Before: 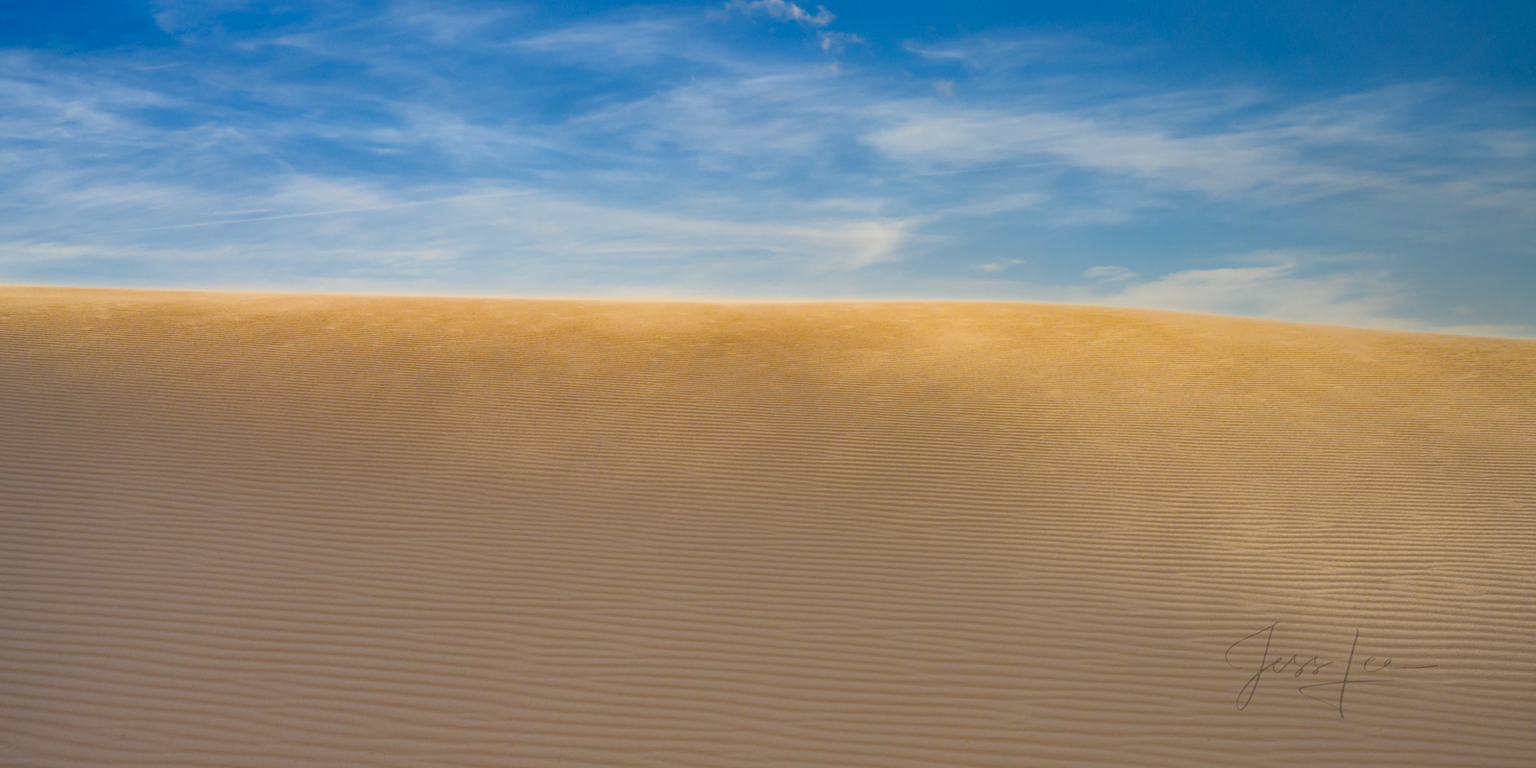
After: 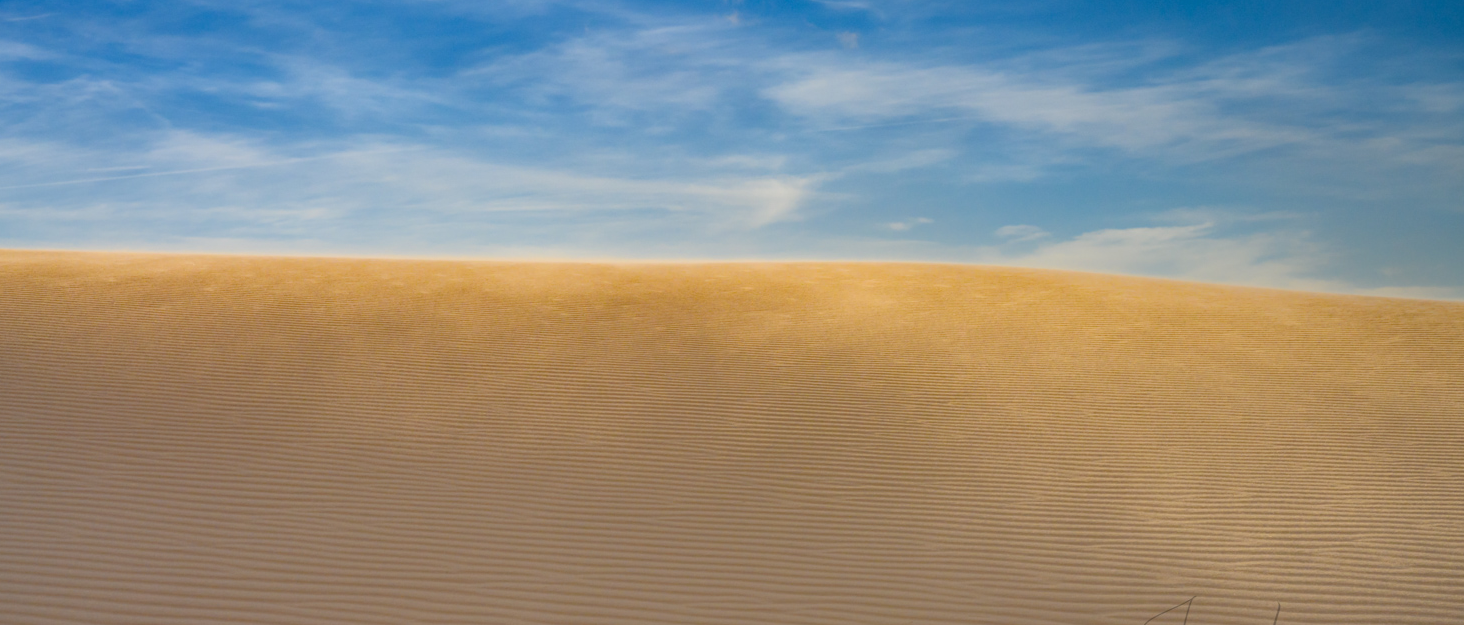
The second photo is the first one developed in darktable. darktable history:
crop: left 8.443%, top 6.604%, bottom 15.237%
